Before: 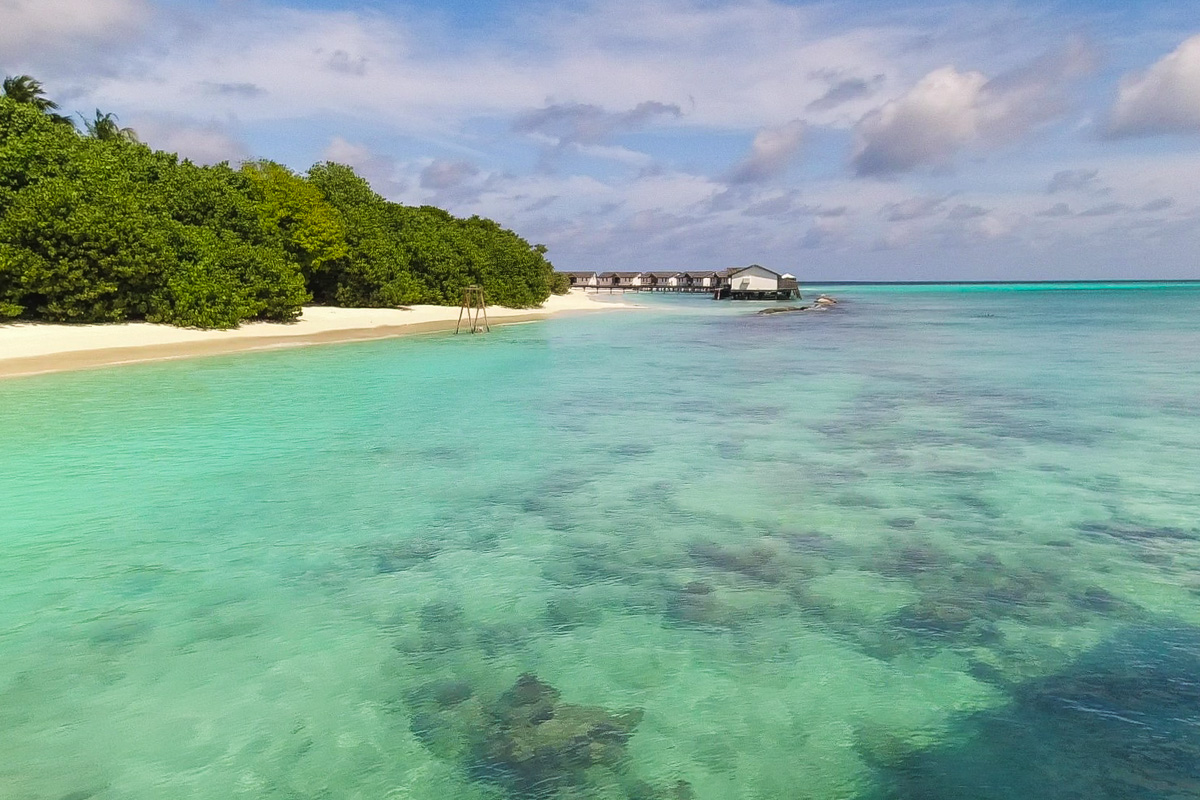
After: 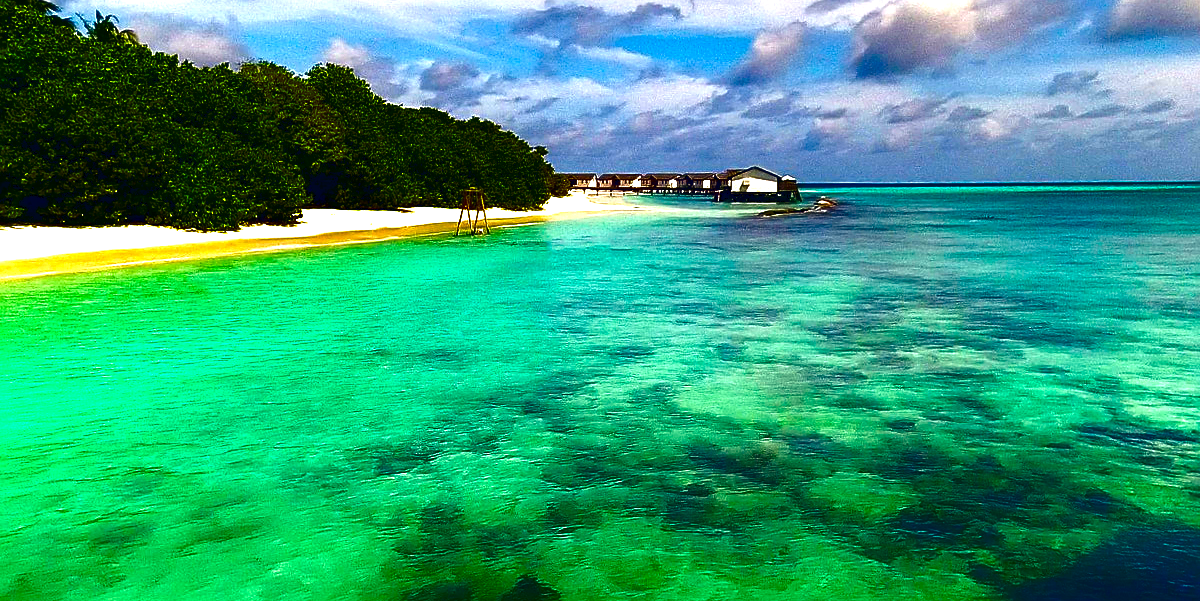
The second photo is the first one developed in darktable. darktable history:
crop and rotate: top 12.453%, bottom 12.41%
contrast brightness saturation: brightness -0.99, saturation 0.995
color balance rgb: highlights gain › luminance 5.961%, highlights gain › chroma 2.618%, highlights gain › hue 91.23°, global offset › chroma 0.1%, global offset › hue 249.48°, perceptual saturation grading › global saturation 10.794%, perceptual brilliance grading › global brilliance 12.154%, global vibrance 20%
tone equalizer: -8 EV -0.001 EV, -7 EV 0.002 EV, -6 EV -0.001 EV, -5 EV -0.012 EV, -4 EV -0.056 EV, -3 EV -0.222 EV, -2 EV -0.268 EV, -1 EV 0.091 EV, +0 EV 0.277 EV
sharpen: on, module defaults
